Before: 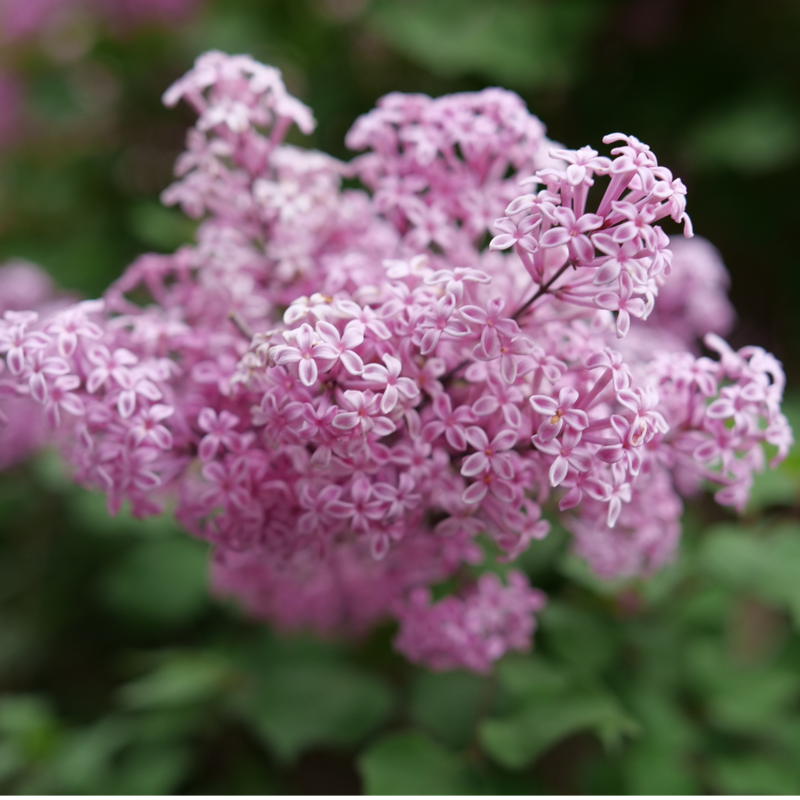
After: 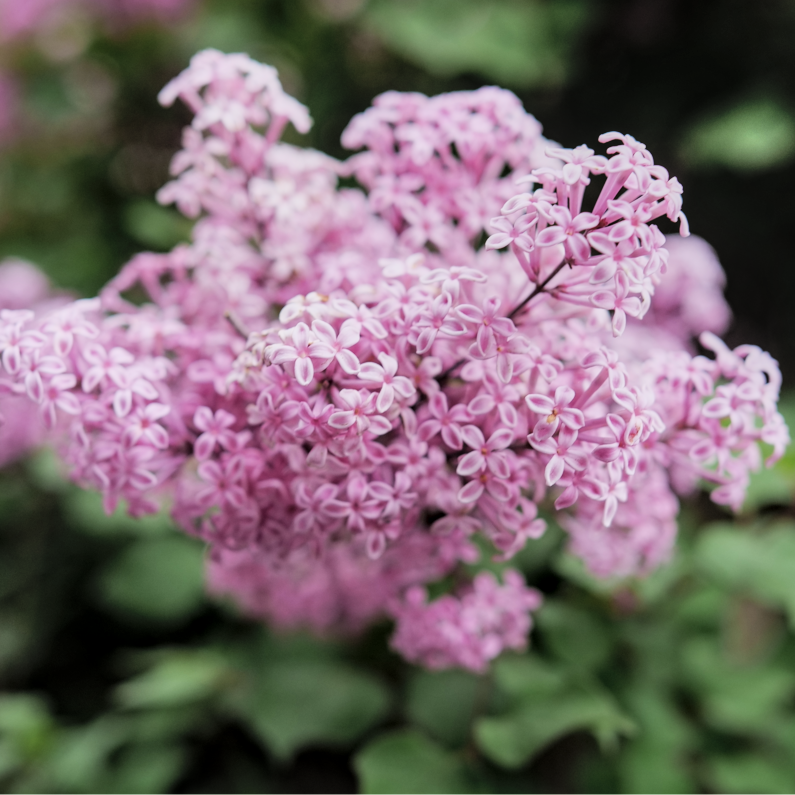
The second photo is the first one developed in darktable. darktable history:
contrast brightness saturation: brightness 0.147
crop and rotate: left 0.542%, top 0.221%, bottom 0.296%
filmic rgb: black relative exposure -7.65 EV, white relative exposure 4.56 EV, hardness 3.61
tone equalizer: -8 EV -0.443 EV, -7 EV -0.368 EV, -6 EV -0.296 EV, -5 EV -0.213 EV, -3 EV 0.223 EV, -2 EV 0.345 EV, -1 EV 0.402 EV, +0 EV 0.441 EV, edges refinement/feathering 500, mask exposure compensation -1.57 EV, preserve details no
shadows and highlights: soften with gaussian
local contrast: on, module defaults
